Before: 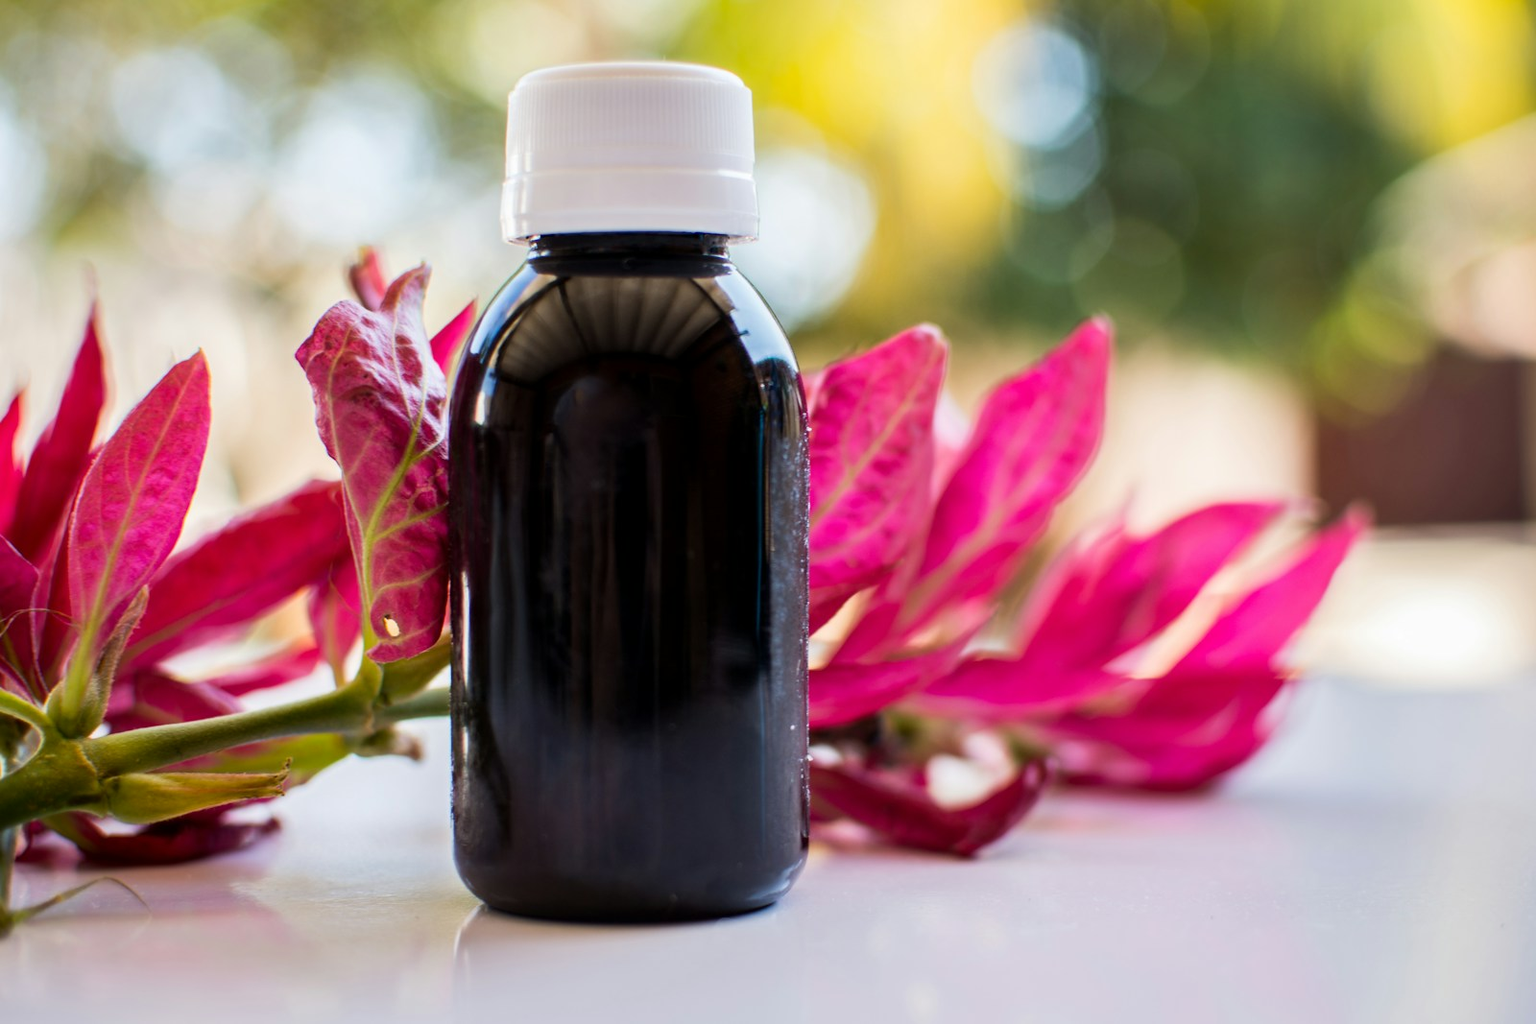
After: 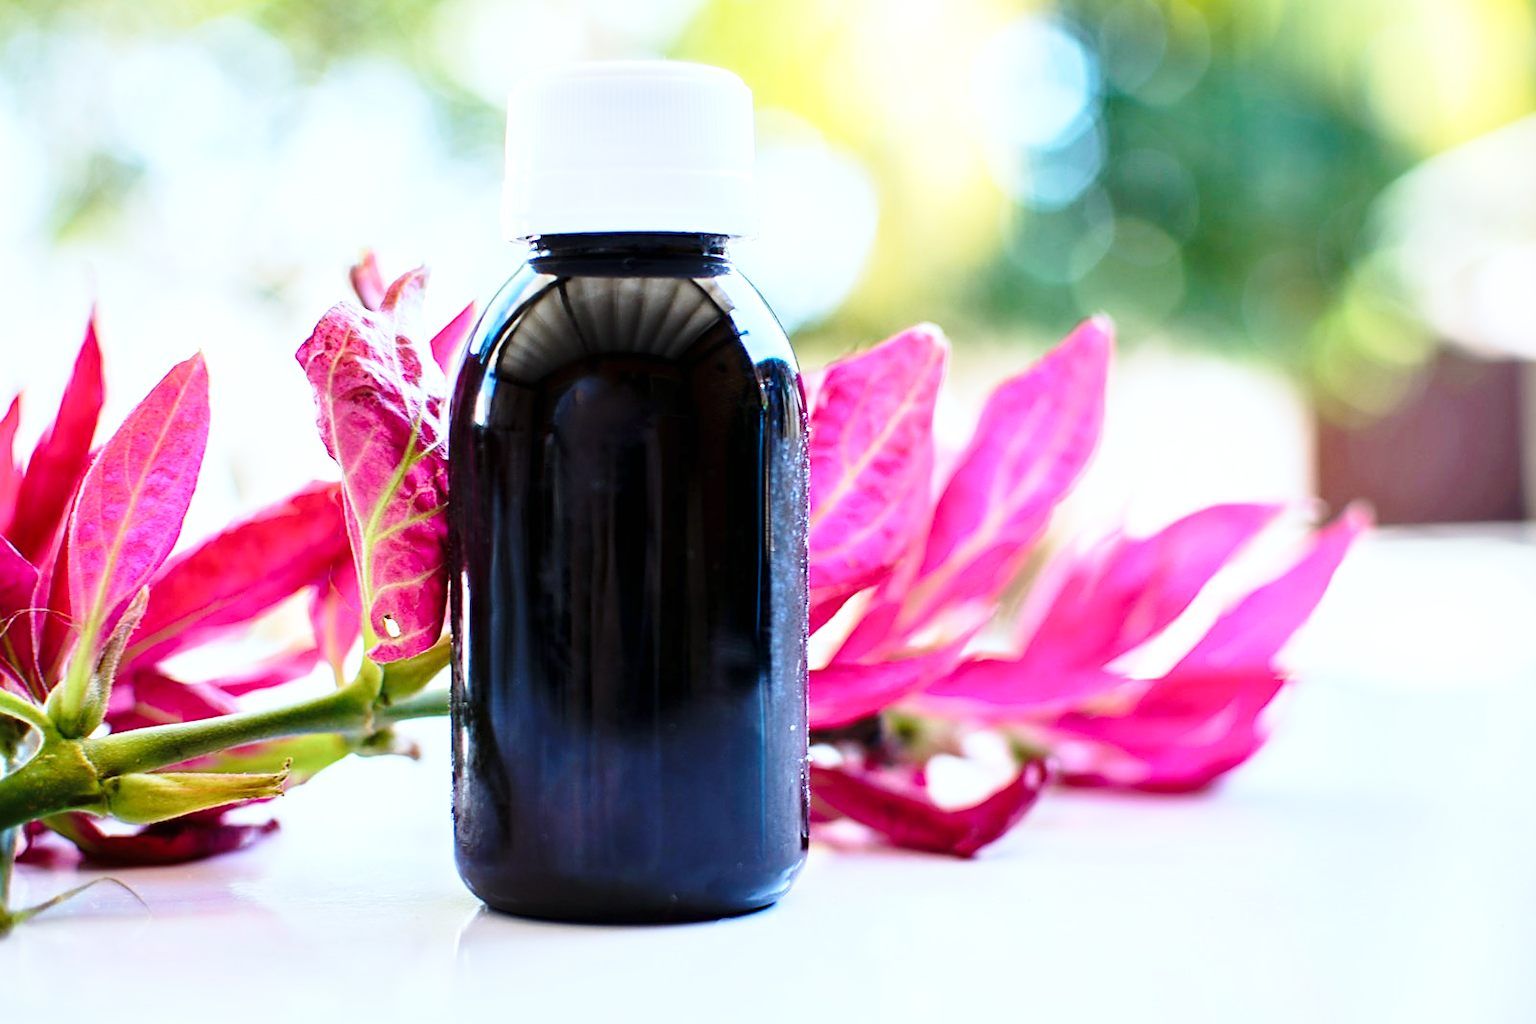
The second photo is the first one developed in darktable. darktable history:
sharpen: on, module defaults
exposure: black level correction 0, exposure 0.5 EV, compensate highlight preservation false
color calibration: x 0.396, y 0.386, temperature 3669 K
base curve: curves: ch0 [(0, 0) (0.028, 0.03) (0.121, 0.232) (0.46, 0.748) (0.859, 0.968) (1, 1)], preserve colors none
